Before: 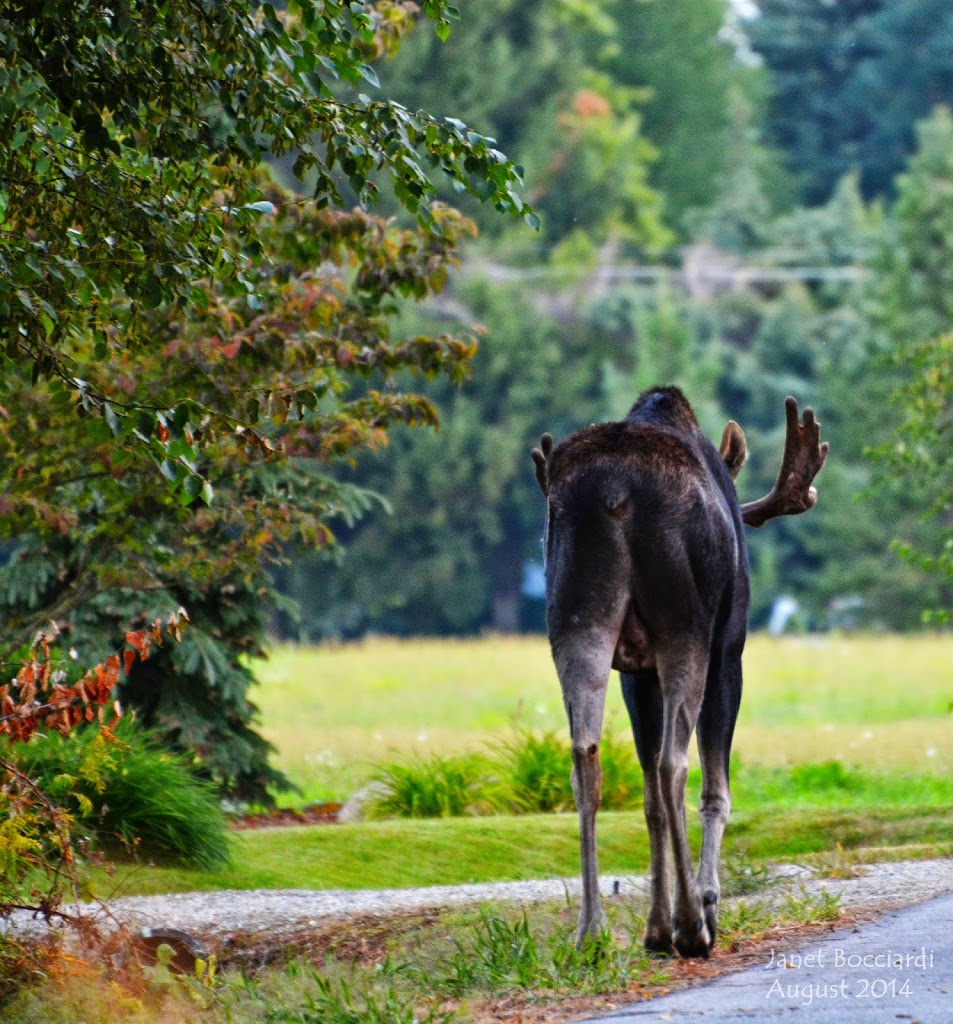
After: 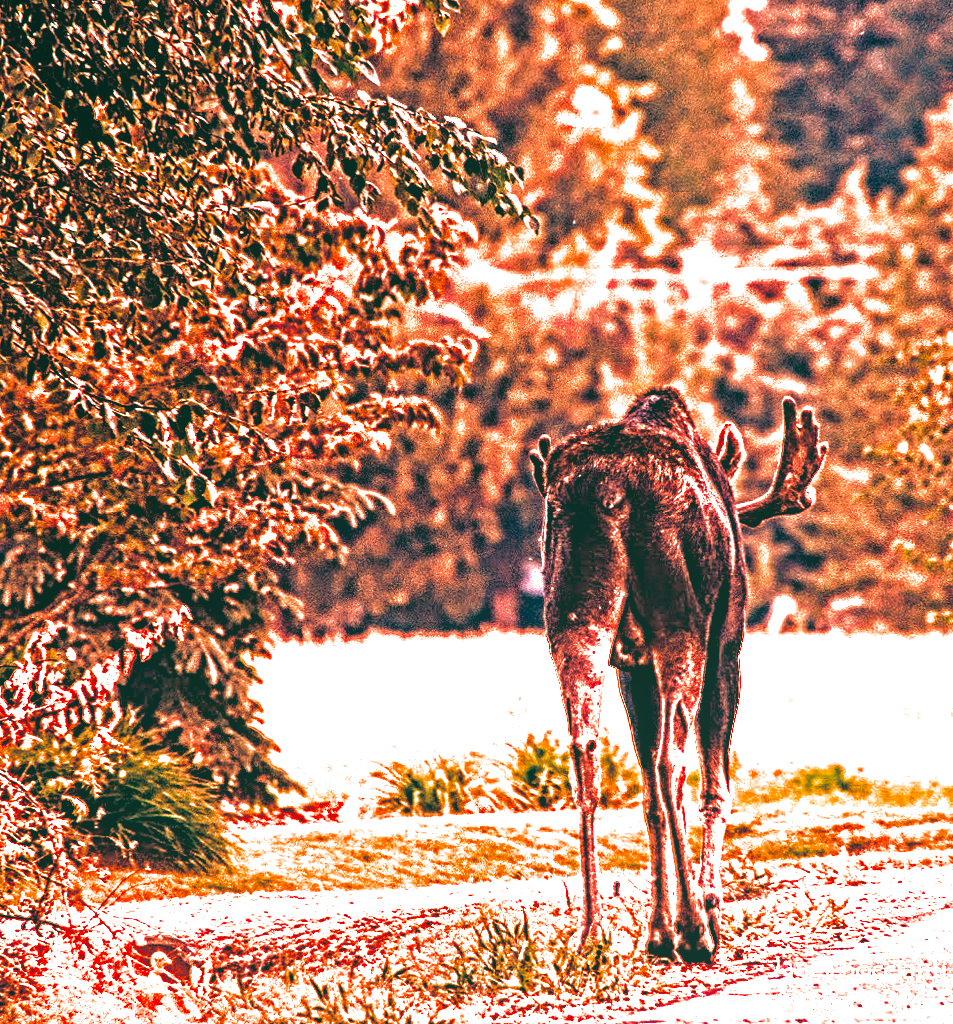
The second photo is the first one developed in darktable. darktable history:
lens correction: corrections distortion & TCA, scale 1, crop 1, focal 24, aperture 11, distance 1000, camera "Canon EOS 6D", lens "Canon EF 24-105mm f/4L IS USM"
white balance: red 3
split-toning: shadows › hue 216°, shadows › saturation 1, highlights › hue 57.6°, balance -33.4
rgb curve: curves: ch0 [(0.123, 0.061) (0.995, 0.887)]; ch1 [(0.06, 0.116) (1, 0.906)]; ch2 [(0, 0) (0.824, 0.69) (1, 1)], mode RGB, independent channels, compensate middle gray true
local contrast: highlights 68%, shadows 68%, detail 82%, midtone range 0.325
contrast equalizer: octaves 7, y [[0.406, 0.494, 0.589, 0.753, 0.877, 0.999], [0.5 ×6], [0.5 ×6], [0 ×6], [0 ×6]]
